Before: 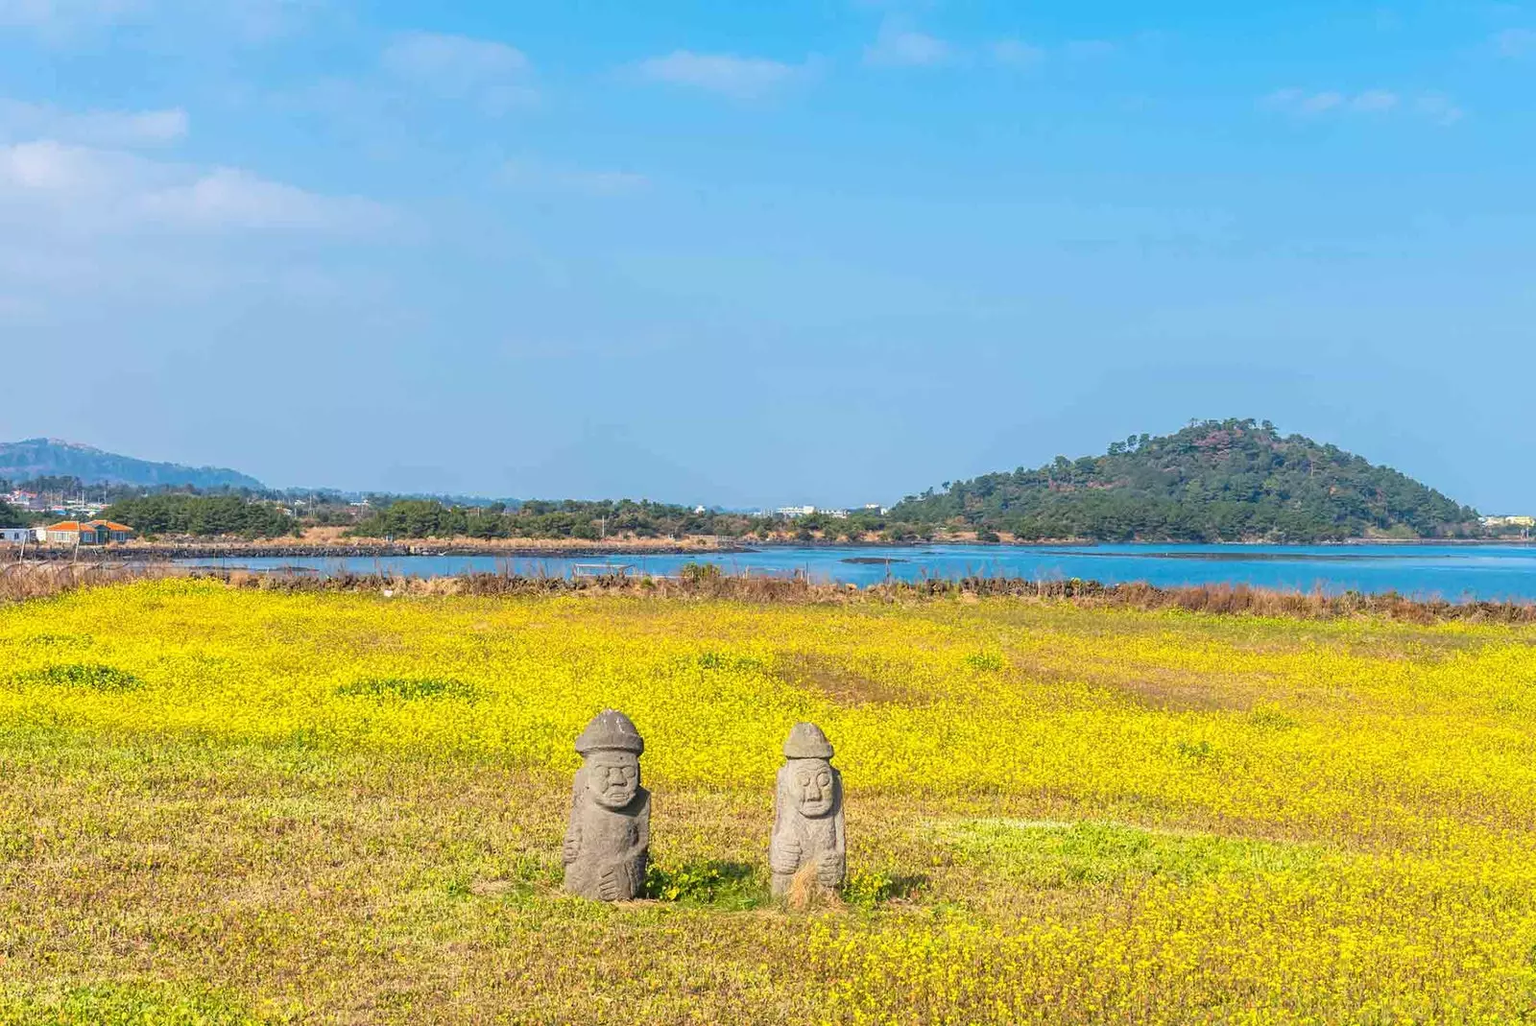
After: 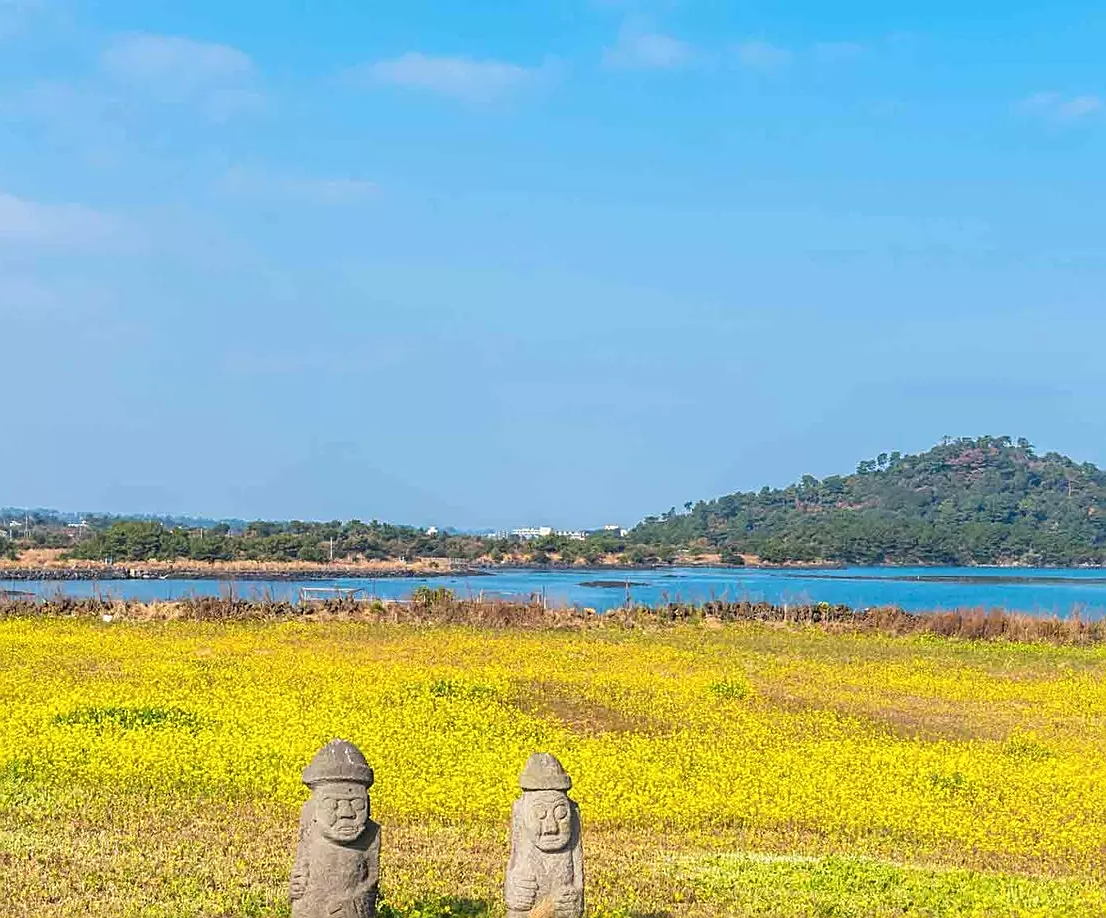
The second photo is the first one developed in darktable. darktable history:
crop: left 18.592%, right 12.266%, bottom 14.092%
color correction: highlights a* 0.079, highlights b* -0.475
exposure: exposure 0.019 EV, compensate highlight preservation false
sharpen: on, module defaults
